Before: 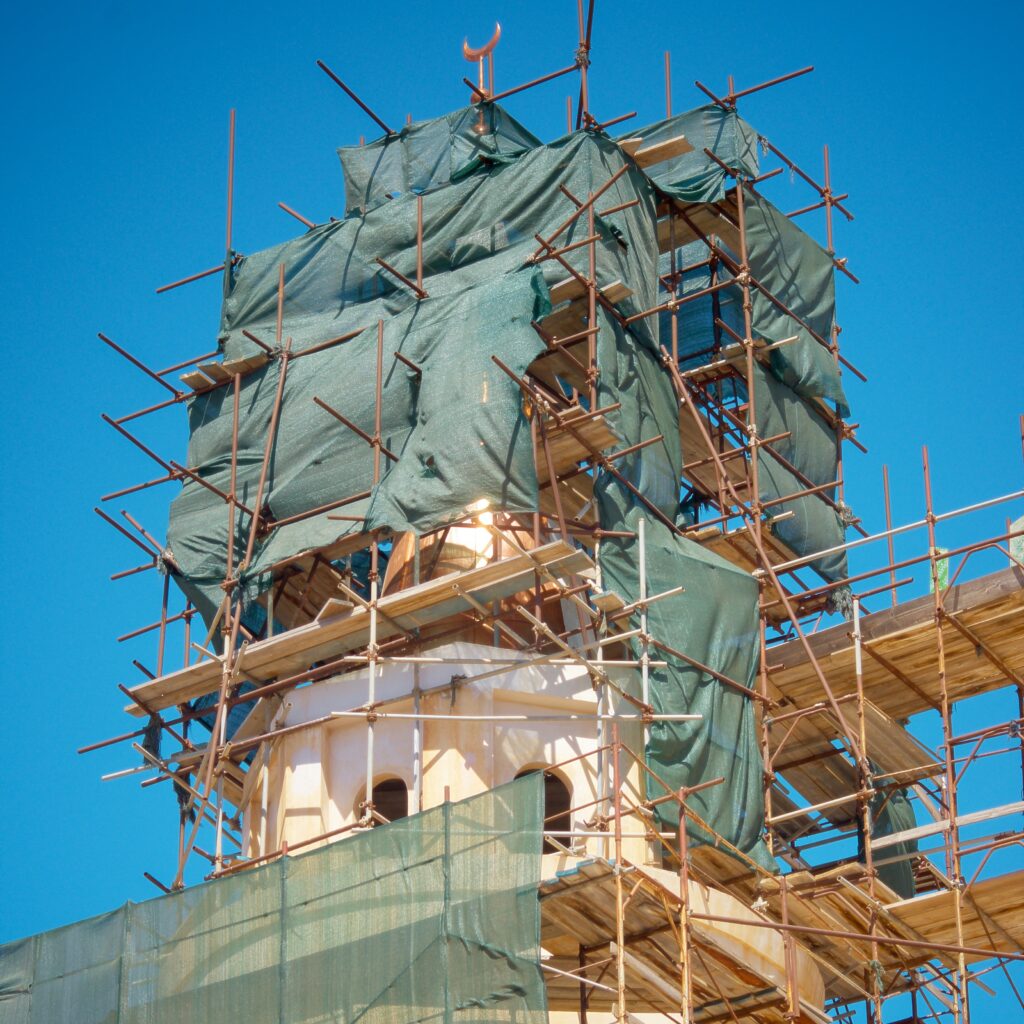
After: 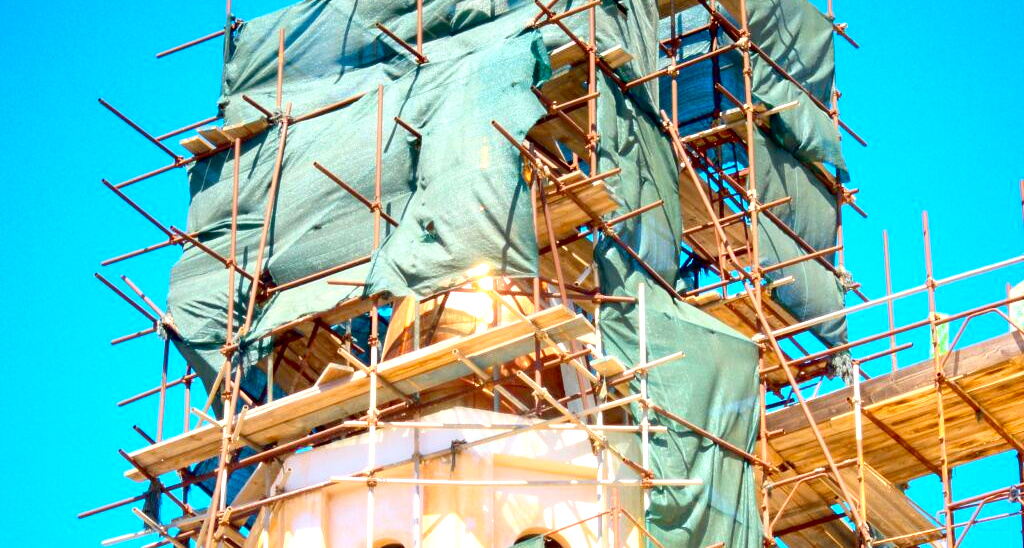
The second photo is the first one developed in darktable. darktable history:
exposure: black level correction 0.01, exposure 1 EV, compensate highlight preservation false
contrast brightness saturation: contrast 0.18, saturation 0.3
crop and rotate: top 23.043%, bottom 23.437%
